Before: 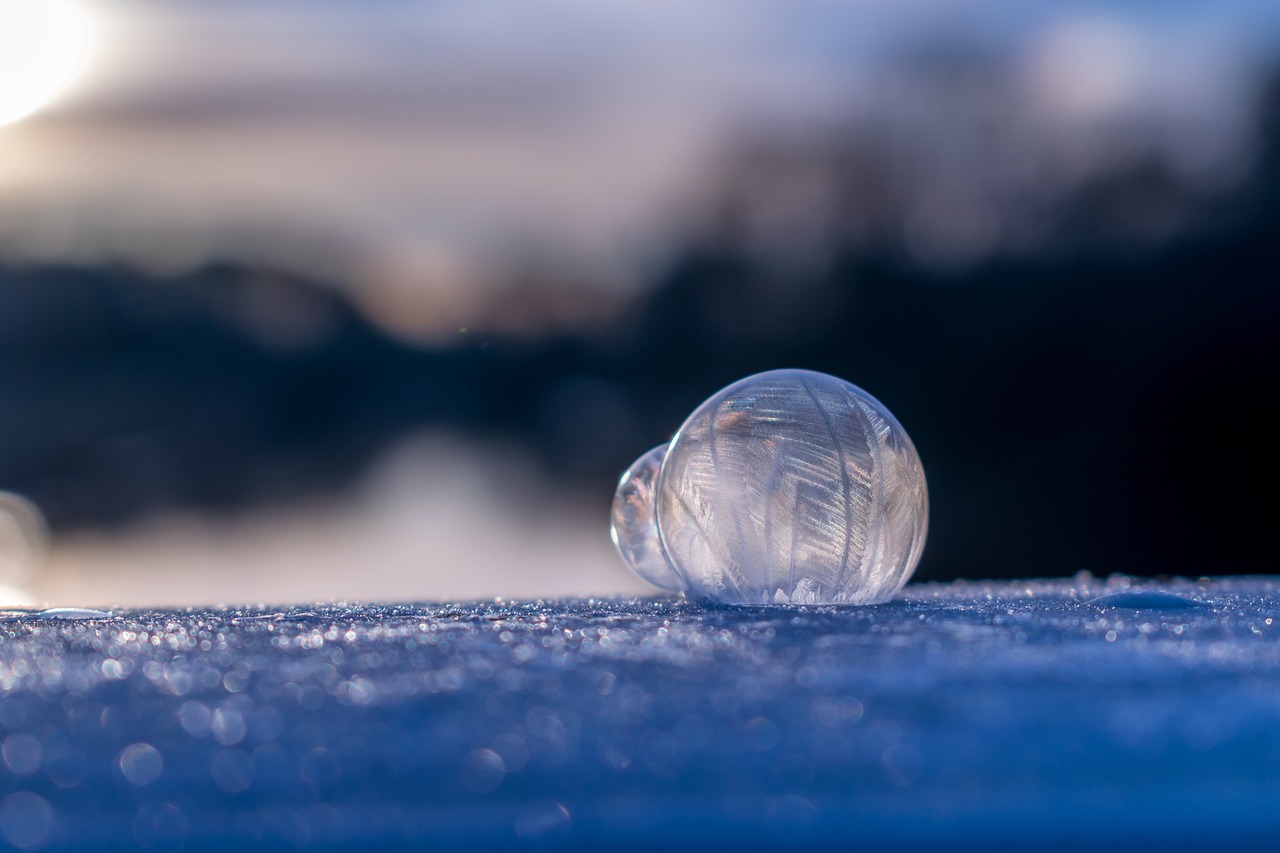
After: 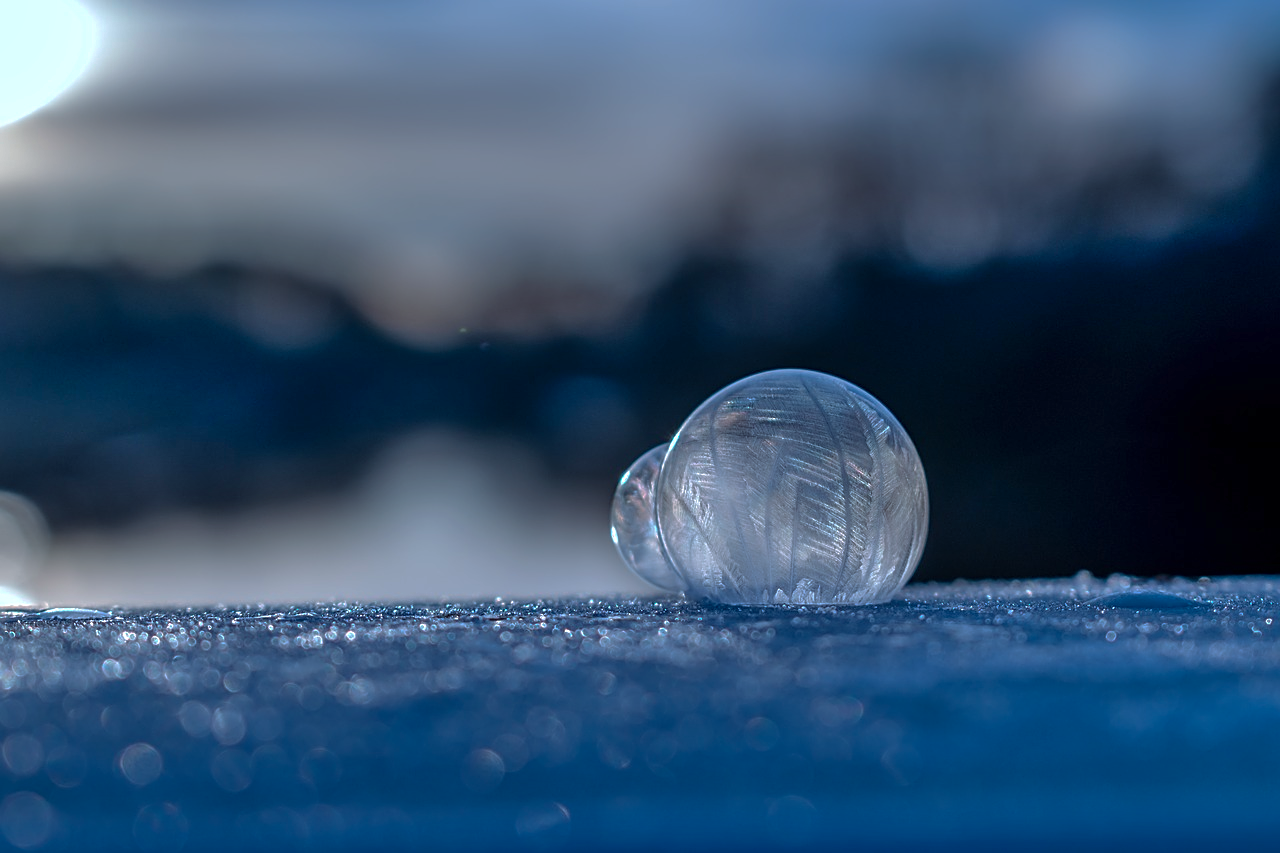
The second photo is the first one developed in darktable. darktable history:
base curve: curves: ch0 [(0, 0) (0.841, 0.609) (1, 1)], preserve colors none
shadows and highlights: radius 45.43, white point adjustment 6.68, compress 79.62%, soften with gaussian
sharpen: on, module defaults
color correction: highlights a* -10.39, highlights b* -19.65
